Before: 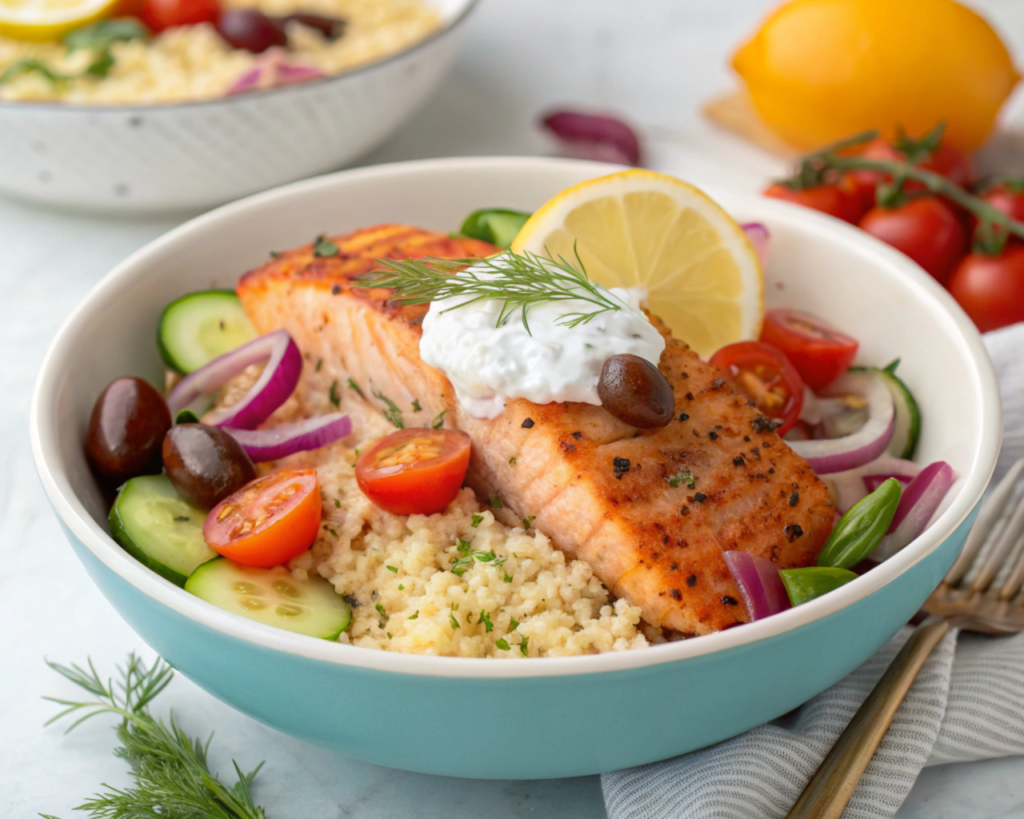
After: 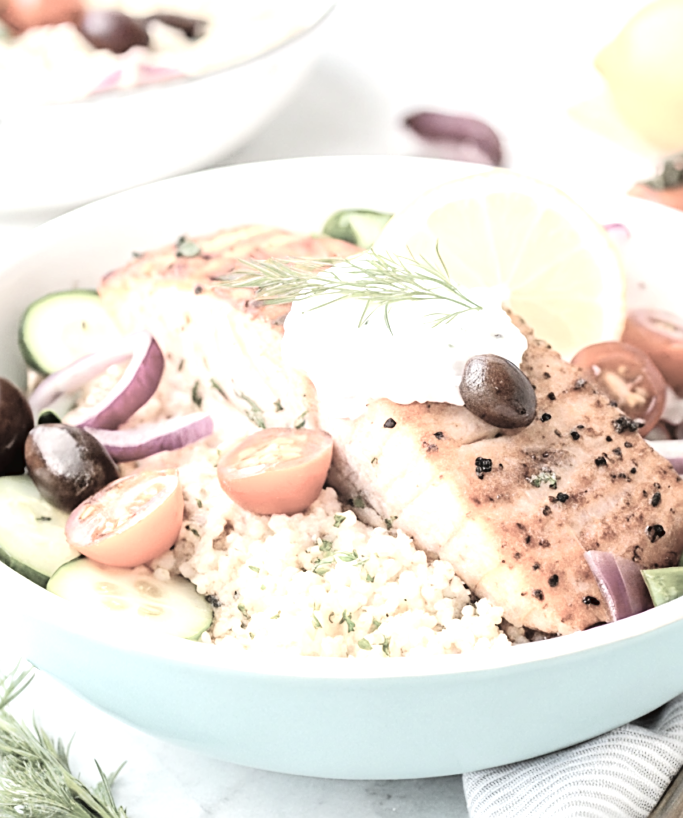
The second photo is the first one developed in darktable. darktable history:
local contrast: mode bilateral grid, contrast 19, coarseness 50, detail 119%, midtone range 0.2
color correction: highlights b* -0.051, saturation 0.283
sharpen: on, module defaults
tone equalizer: -8 EV -0.423 EV, -7 EV -0.375 EV, -6 EV -0.313 EV, -5 EV -0.214 EV, -3 EV 0.232 EV, -2 EV 0.362 EV, -1 EV 0.404 EV, +0 EV 0.414 EV
tone curve: curves: ch0 [(0, 0.014) (0.17, 0.099) (0.398, 0.423) (0.725, 0.828) (0.872, 0.918) (1, 0.981)]; ch1 [(0, 0) (0.402, 0.36) (0.489, 0.491) (0.5, 0.503) (0.515, 0.52) (0.545, 0.572) (0.615, 0.662) (0.701, 0.725) (1, 1)]; ch2 [(0, 0) (0.42, 0.458) (0.485, 0.499) (0.503, 0.503) (0.531, 0.542) (0.561, 0.594) (0.644, 0.694) (0.717, 0.753) (1, 0.991)], color space Lab, linked channels, preserve colors none
crop and rotate: left 13.5%, right 19.756%
exposure: black level correction 0, exposure 1.188 EV, compensate highlight preservation false
